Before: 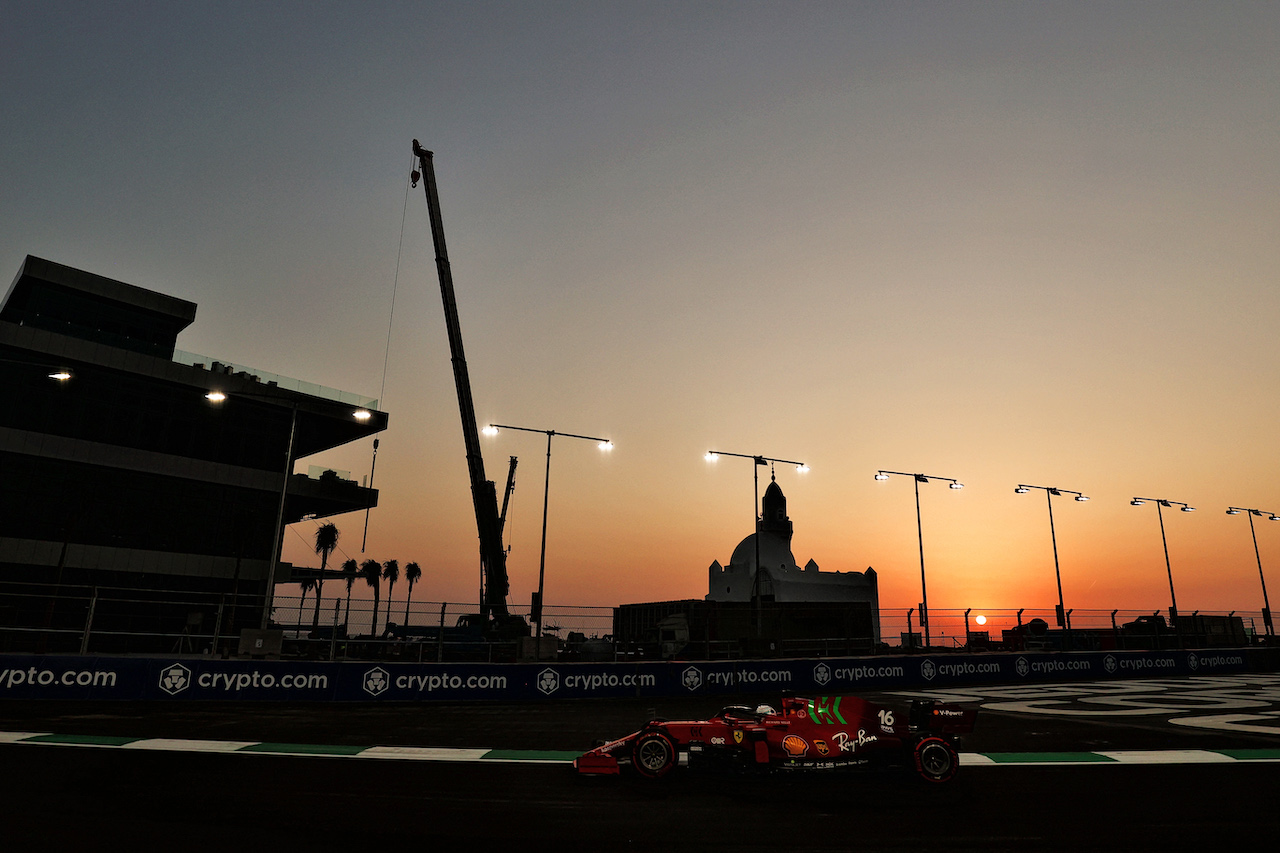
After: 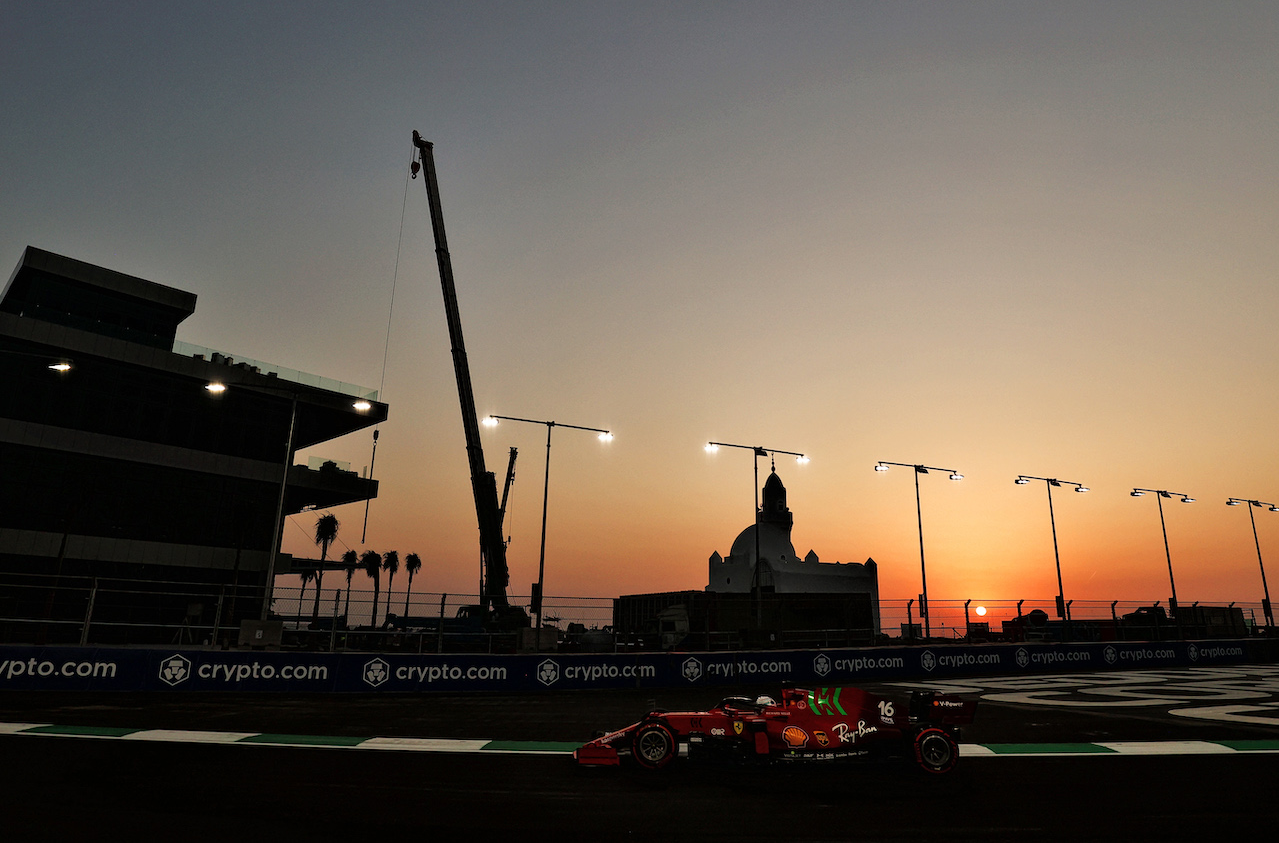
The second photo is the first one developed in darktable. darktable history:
crop: top 1.11%, right 0.003%
